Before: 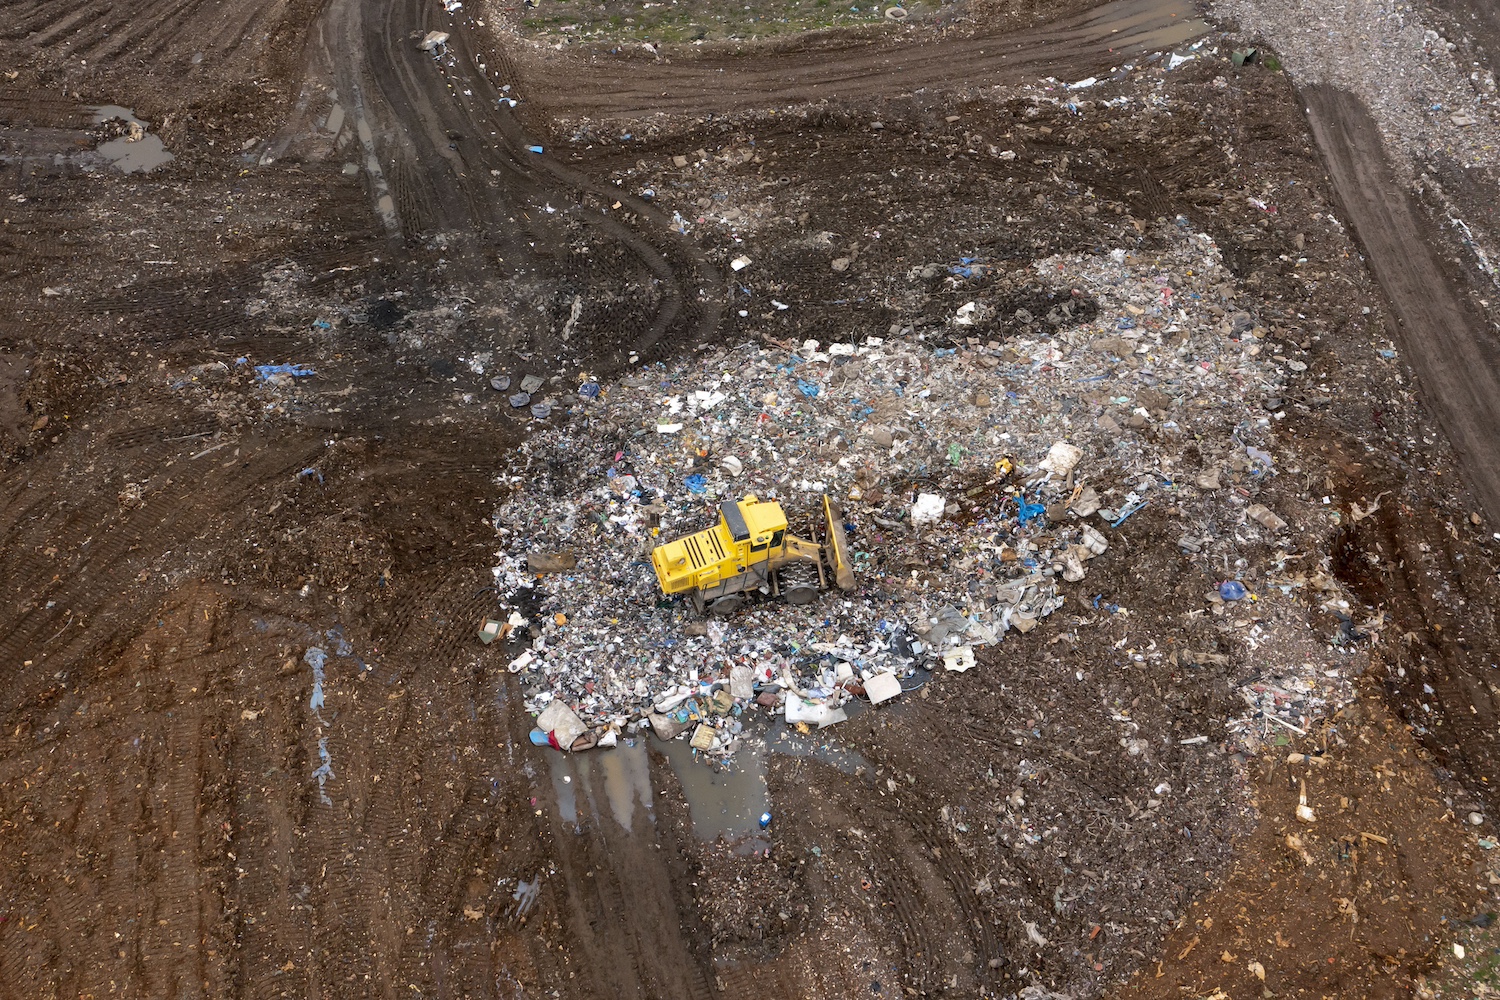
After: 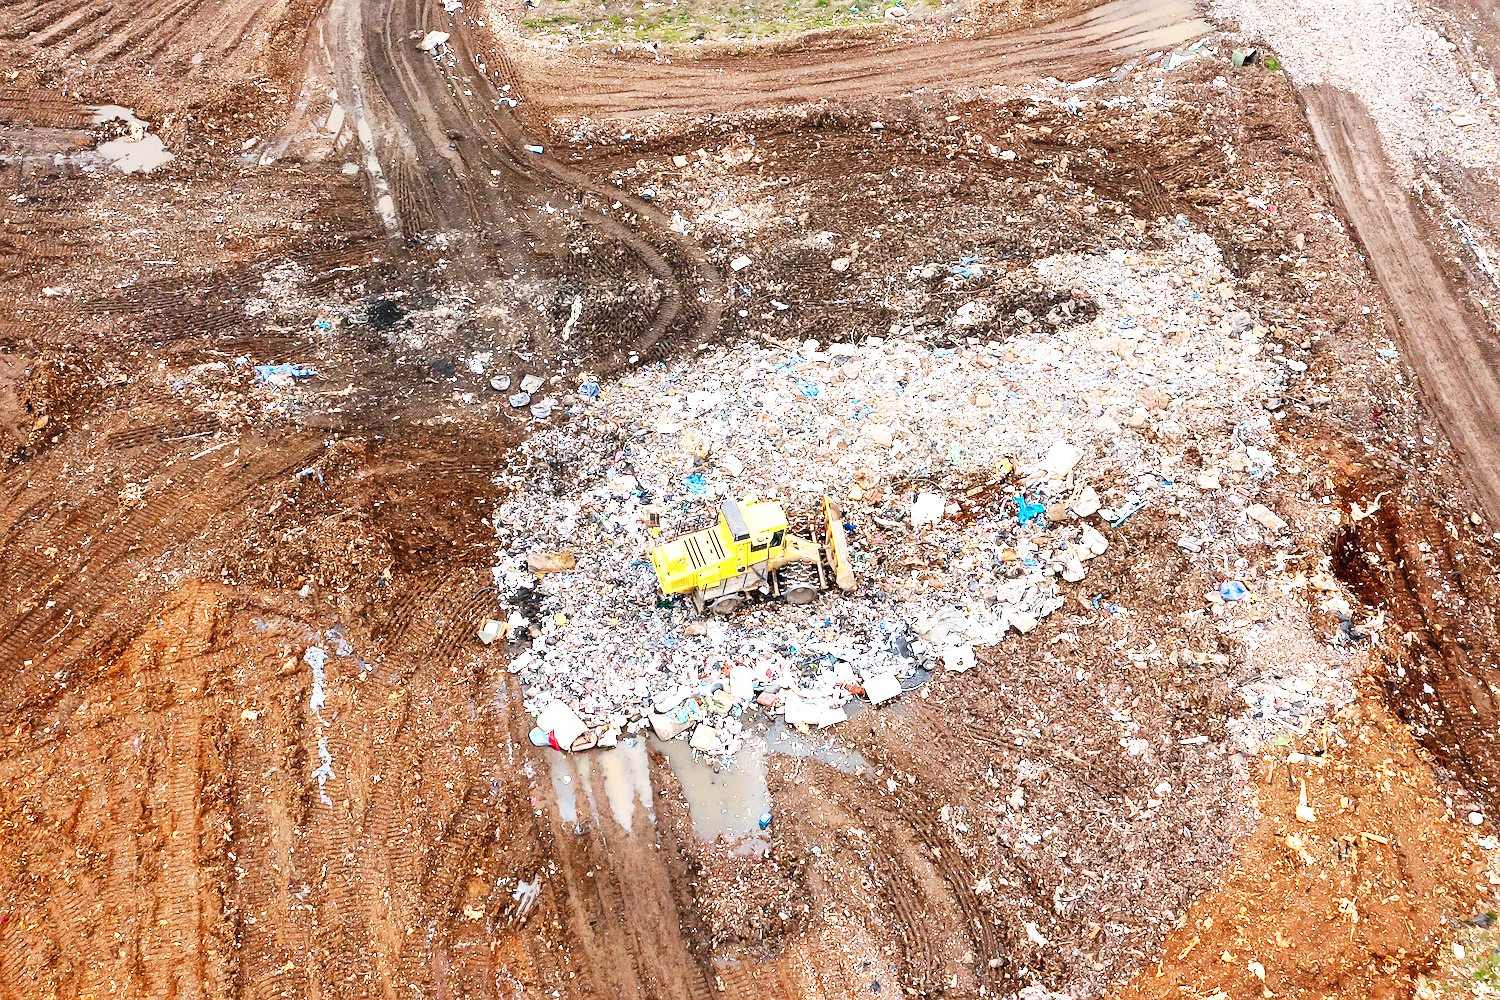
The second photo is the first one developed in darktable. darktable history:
exposure: black level correction -0.003, exposure 0.033 EV, compensate exposure bias true
base curve: curves: ch0 [(0, 0) (0.007, 0.004) (0.027, 0.03) (0.046, 0.07) (0.207, 0.54) (0.442, 0.872) (0.673, 0.972) (1, 1)], preserve colors none
sharpen: radius 1.016
